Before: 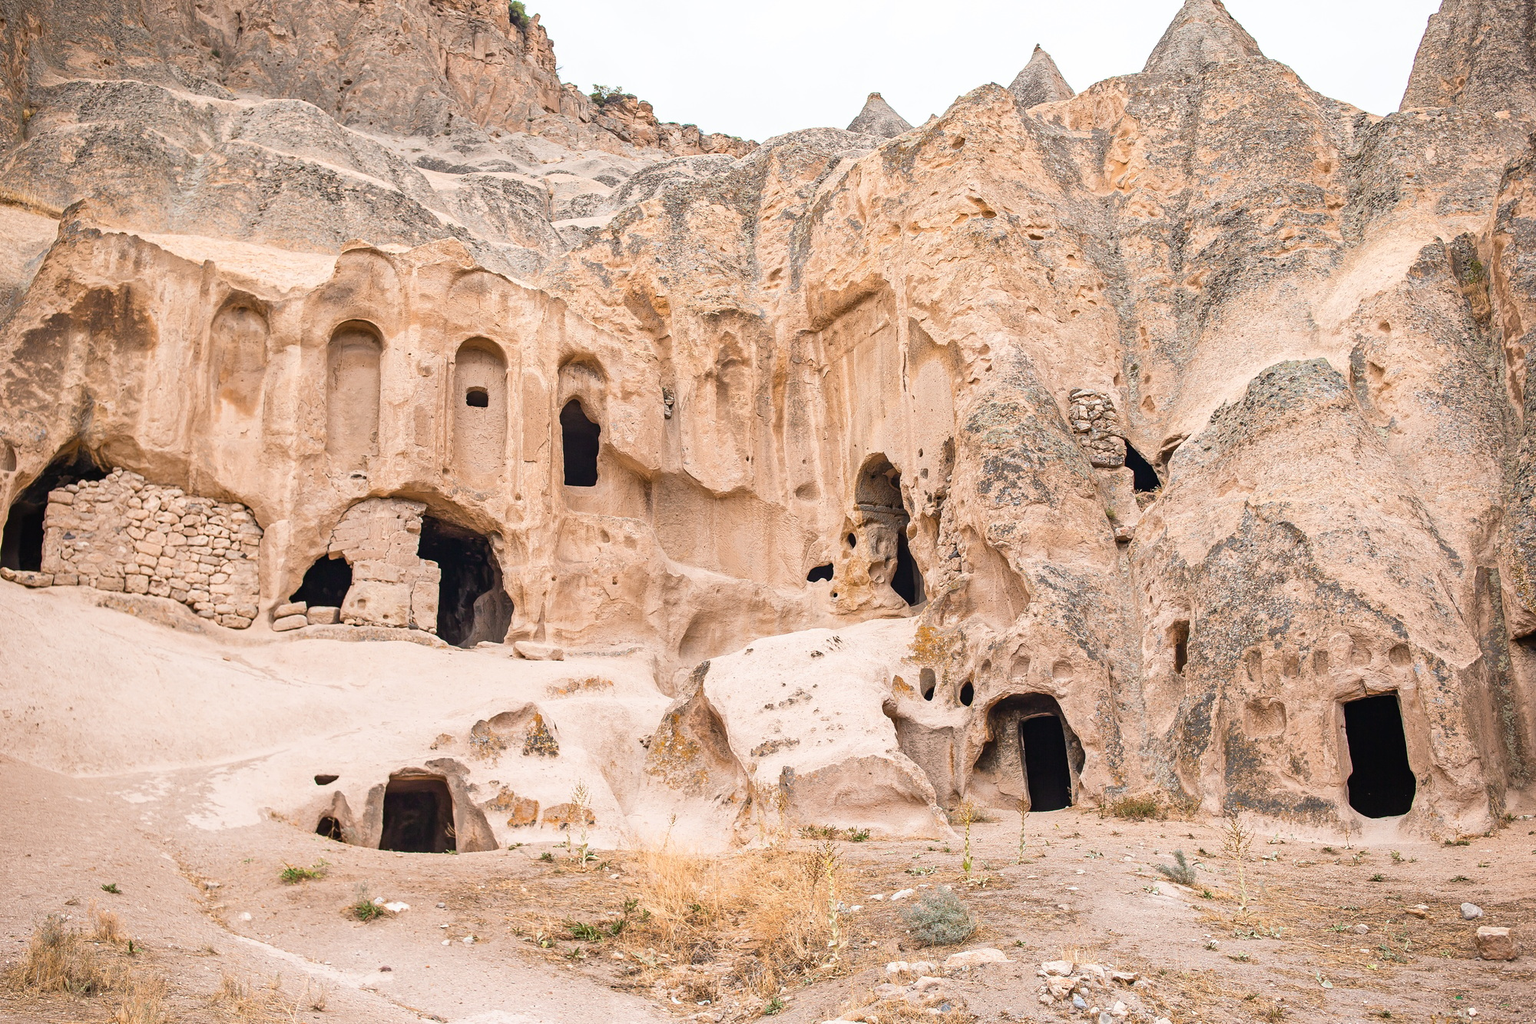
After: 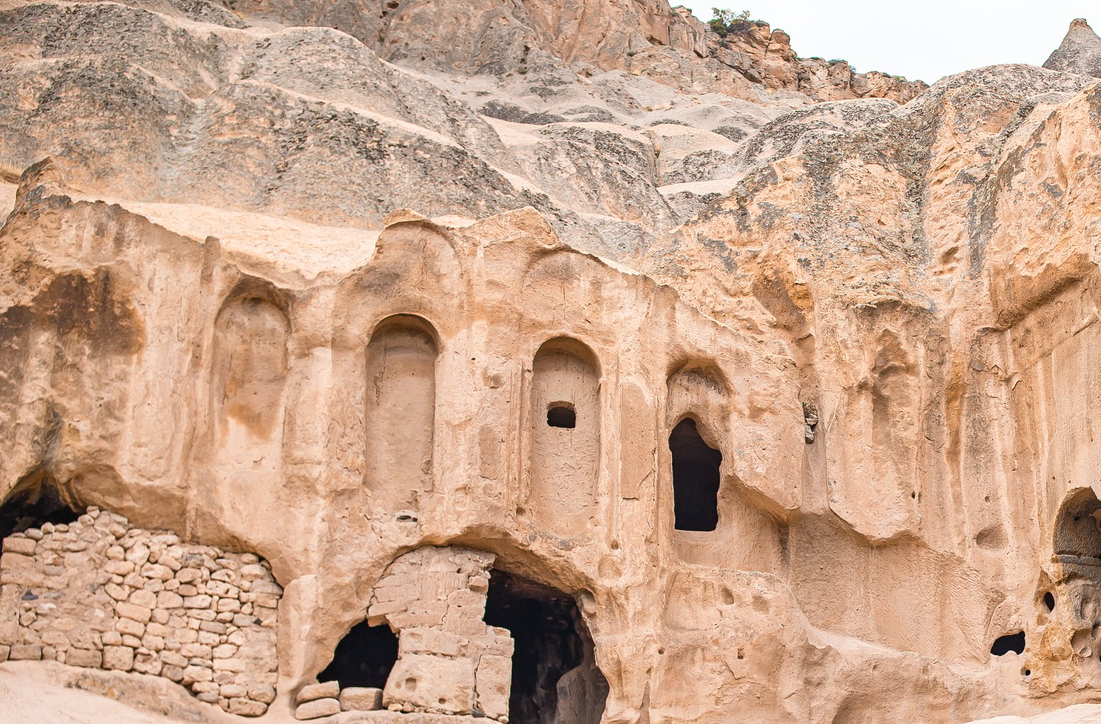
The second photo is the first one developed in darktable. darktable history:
crop and rotate: left 3.049%, top 7.686%, right 41.884%, bottom 37.974%
